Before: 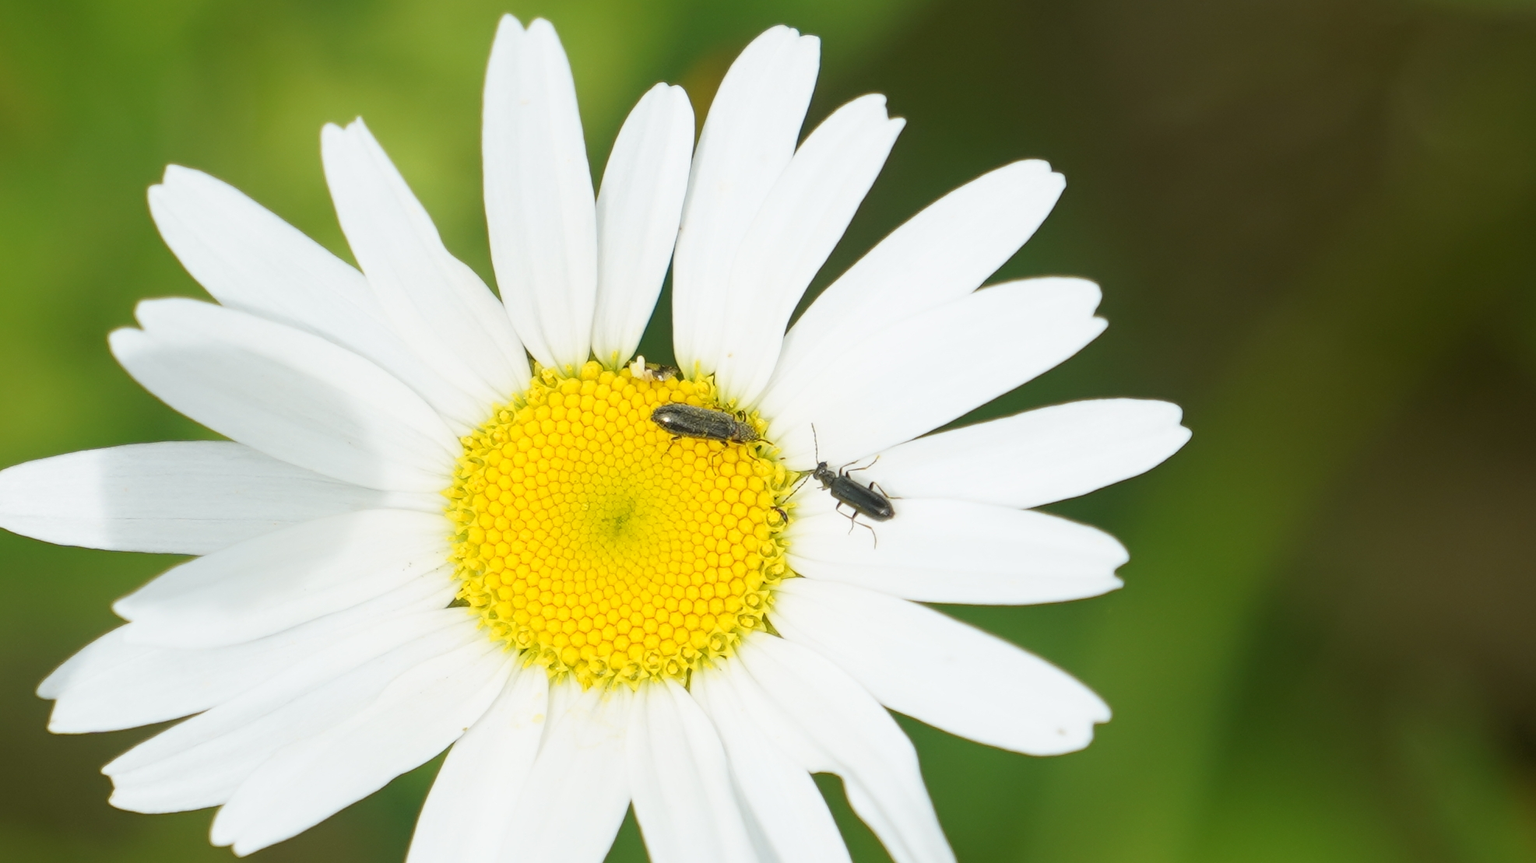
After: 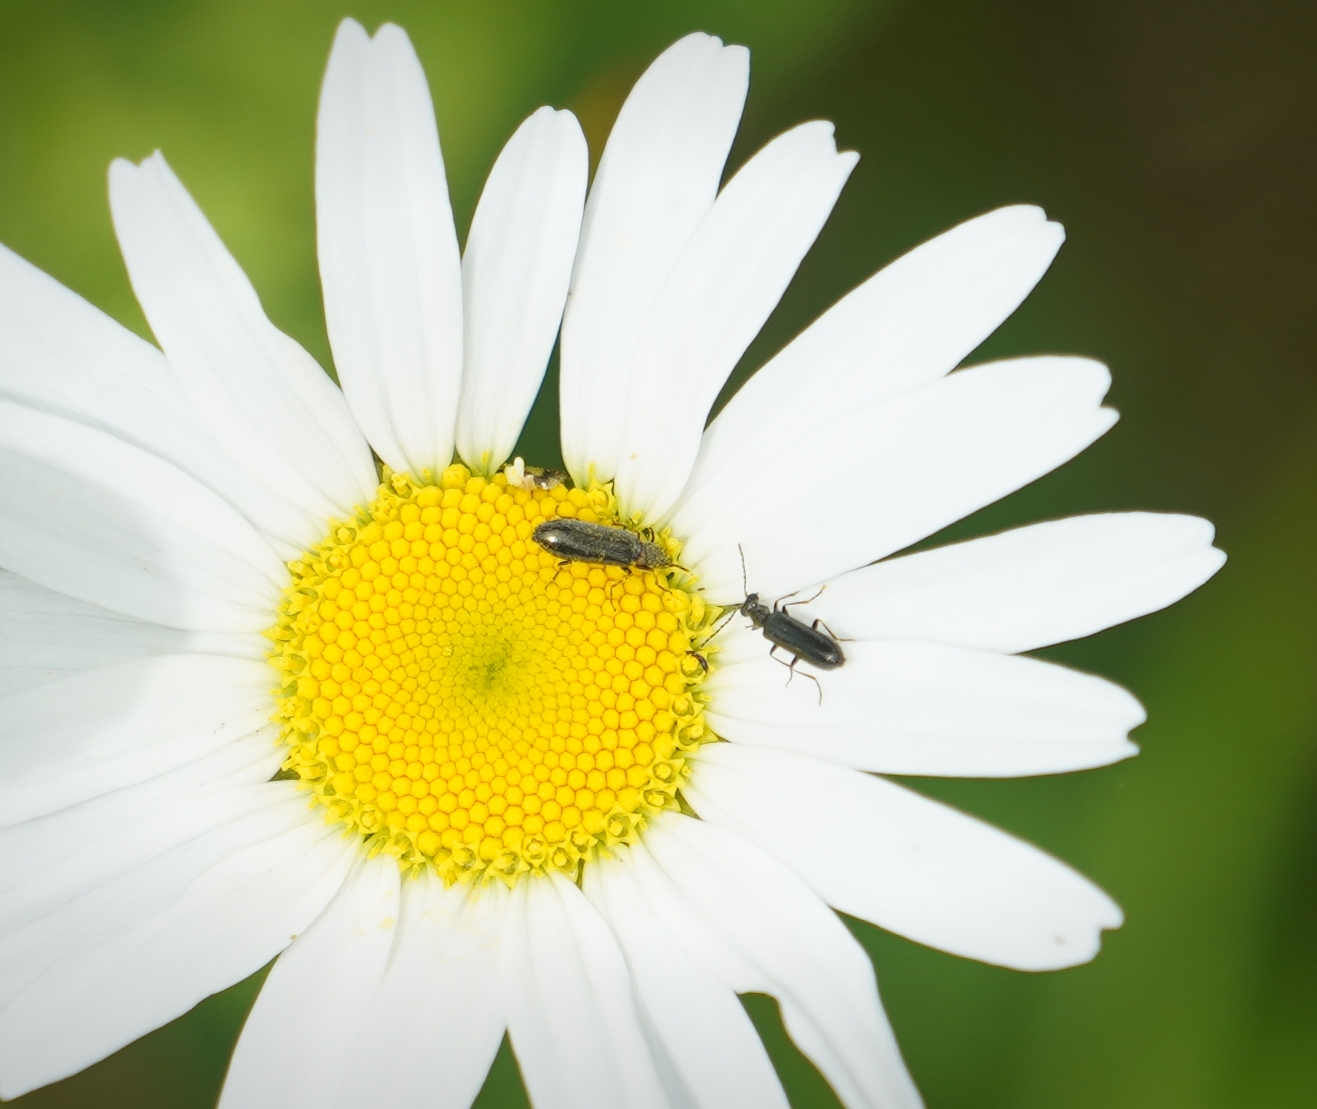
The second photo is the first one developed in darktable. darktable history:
vignetting: fall-off start 98.42%, fall-off radius 100.69%, saturation -0.002, width/height ratio 1.423
crop: left 15.435%, right 17.8%
